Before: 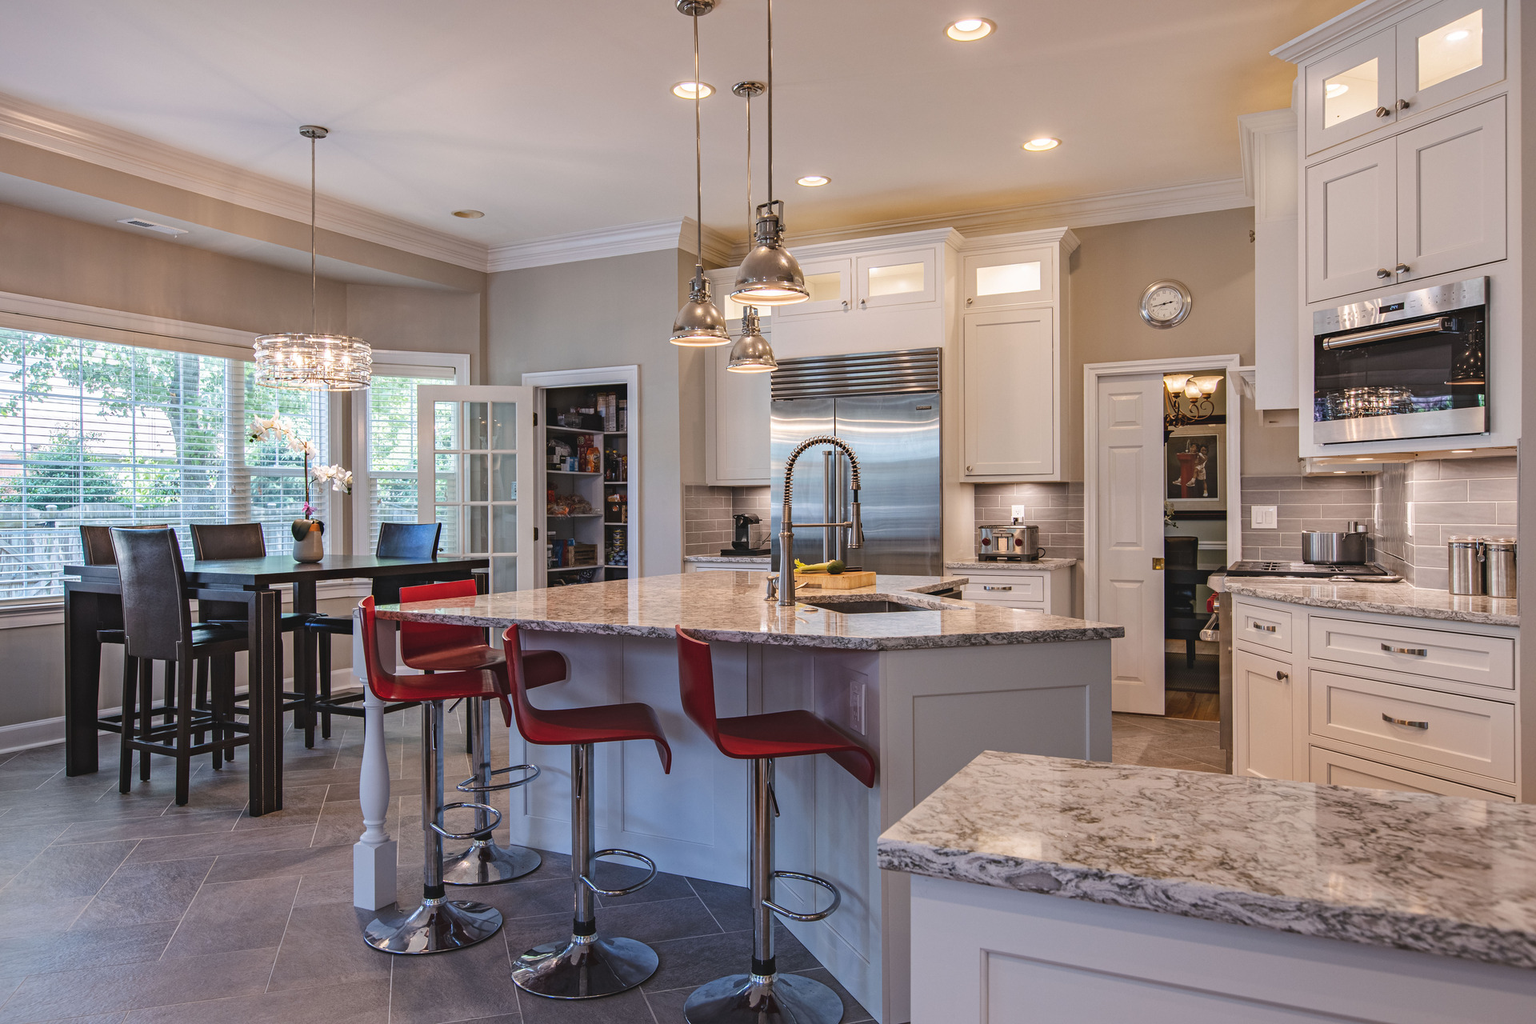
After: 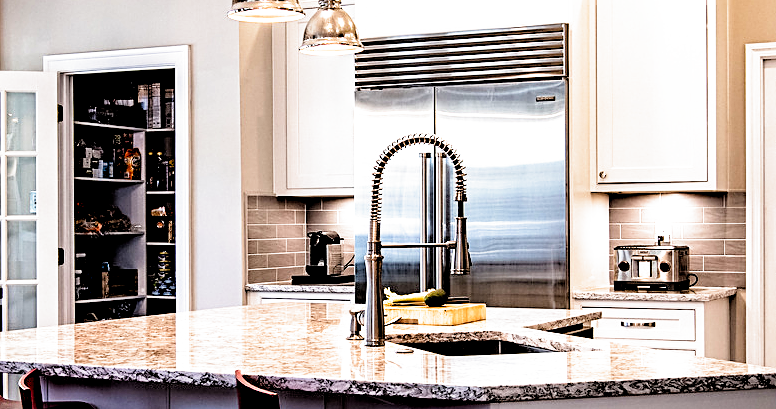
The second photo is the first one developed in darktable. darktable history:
exposure: exposure 0 EV, compensate highlight preservation false
sharpen: on, module defaults
crop: left 31.751%, top 32.172%, right 27.8%, bottom 35.83%
filmic rgb: middle gray luminance 8.8%, black relative exposure -6.3 EV, white relative exposure 2.7 EV, threshold 6 EV, target black luminance 0%, hardness 4.74, latitude 73.47%, contrast 1.332, shadows ↔ highlights balance 10.13%, add noise in highlights 0, preserve chrominance no, color science v3 (2019), use custom middle-gray values true, iterations of high-quality reconstruction 0, contrast in highlights soft, enable highlight reconstruction true
rgb levels: levels [[0.034, 0.472, 0.904], [0, 0.5, 1], [0, 0.5, 1]]
